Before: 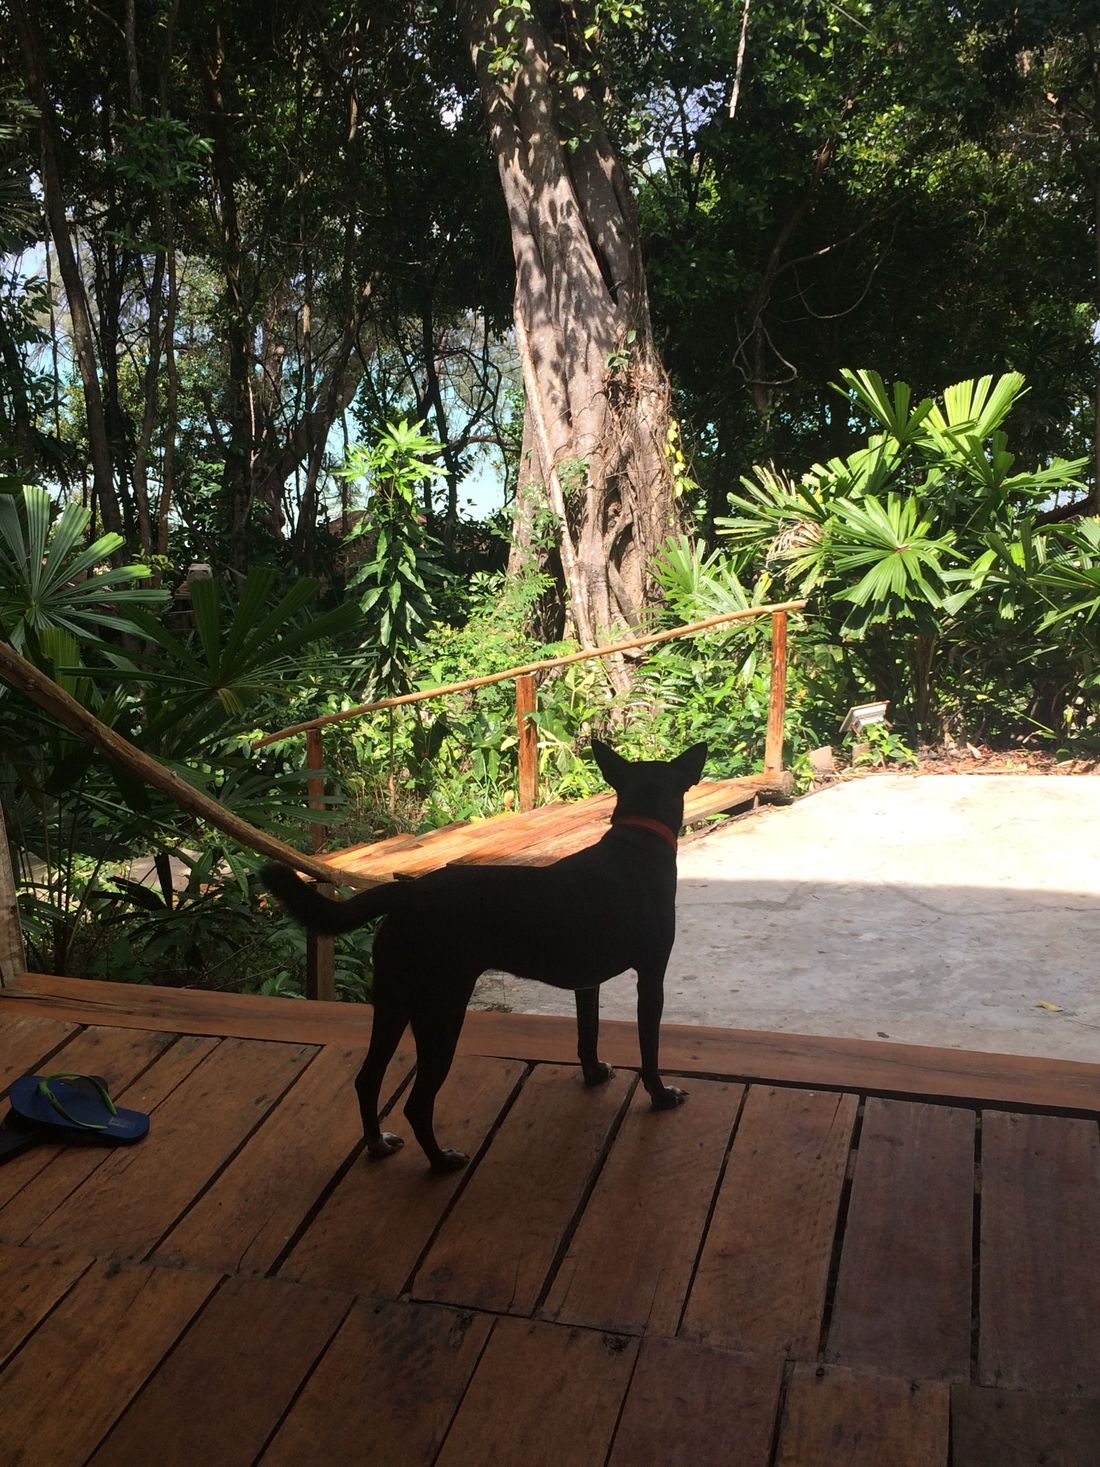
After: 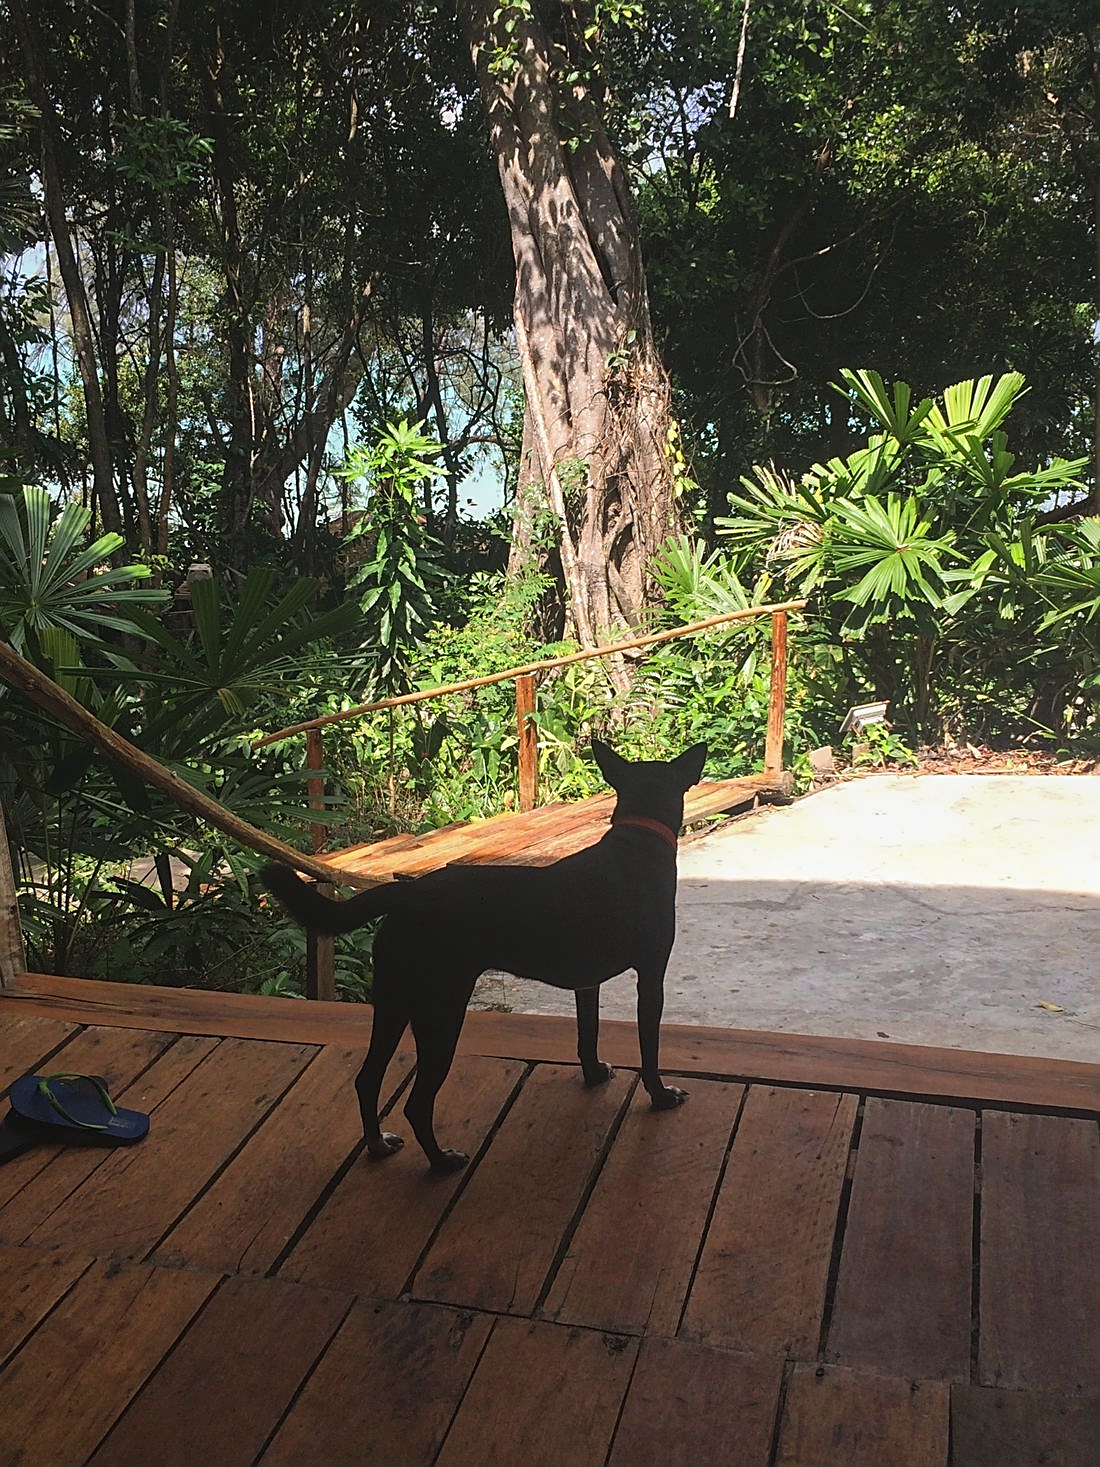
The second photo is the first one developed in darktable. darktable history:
exposure: black level correction -0.004, exposure 0.05 EV, compensate exposure bias true, compensate highlight preservation false
sharpen: amount 0.739
local contrast: detail 109%
